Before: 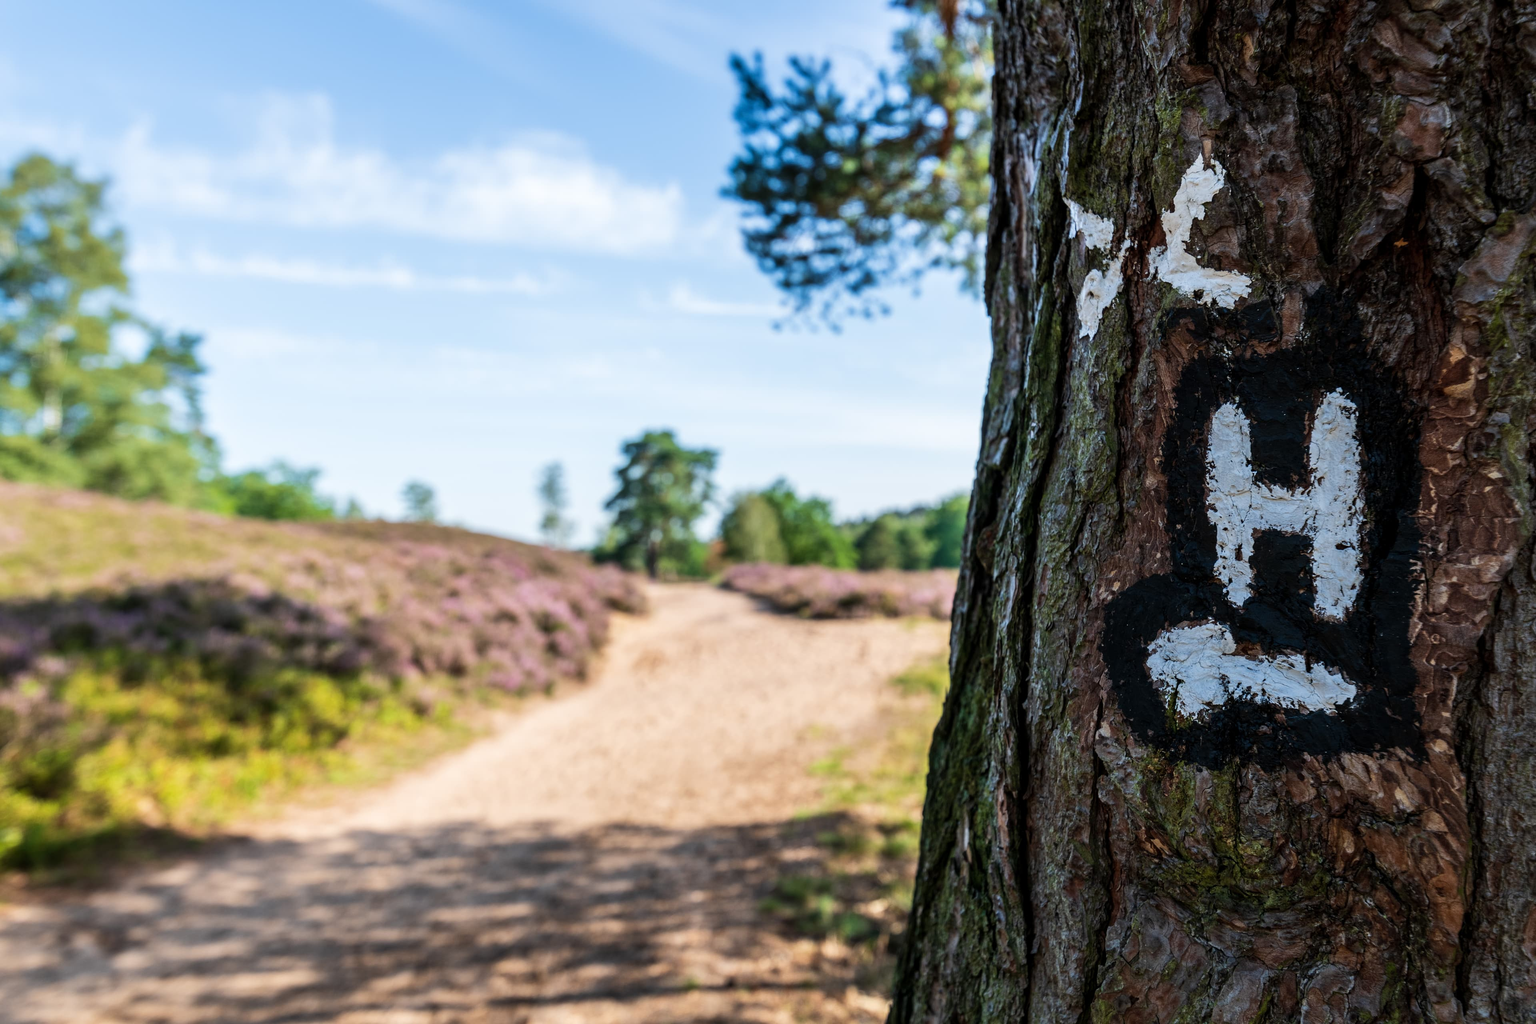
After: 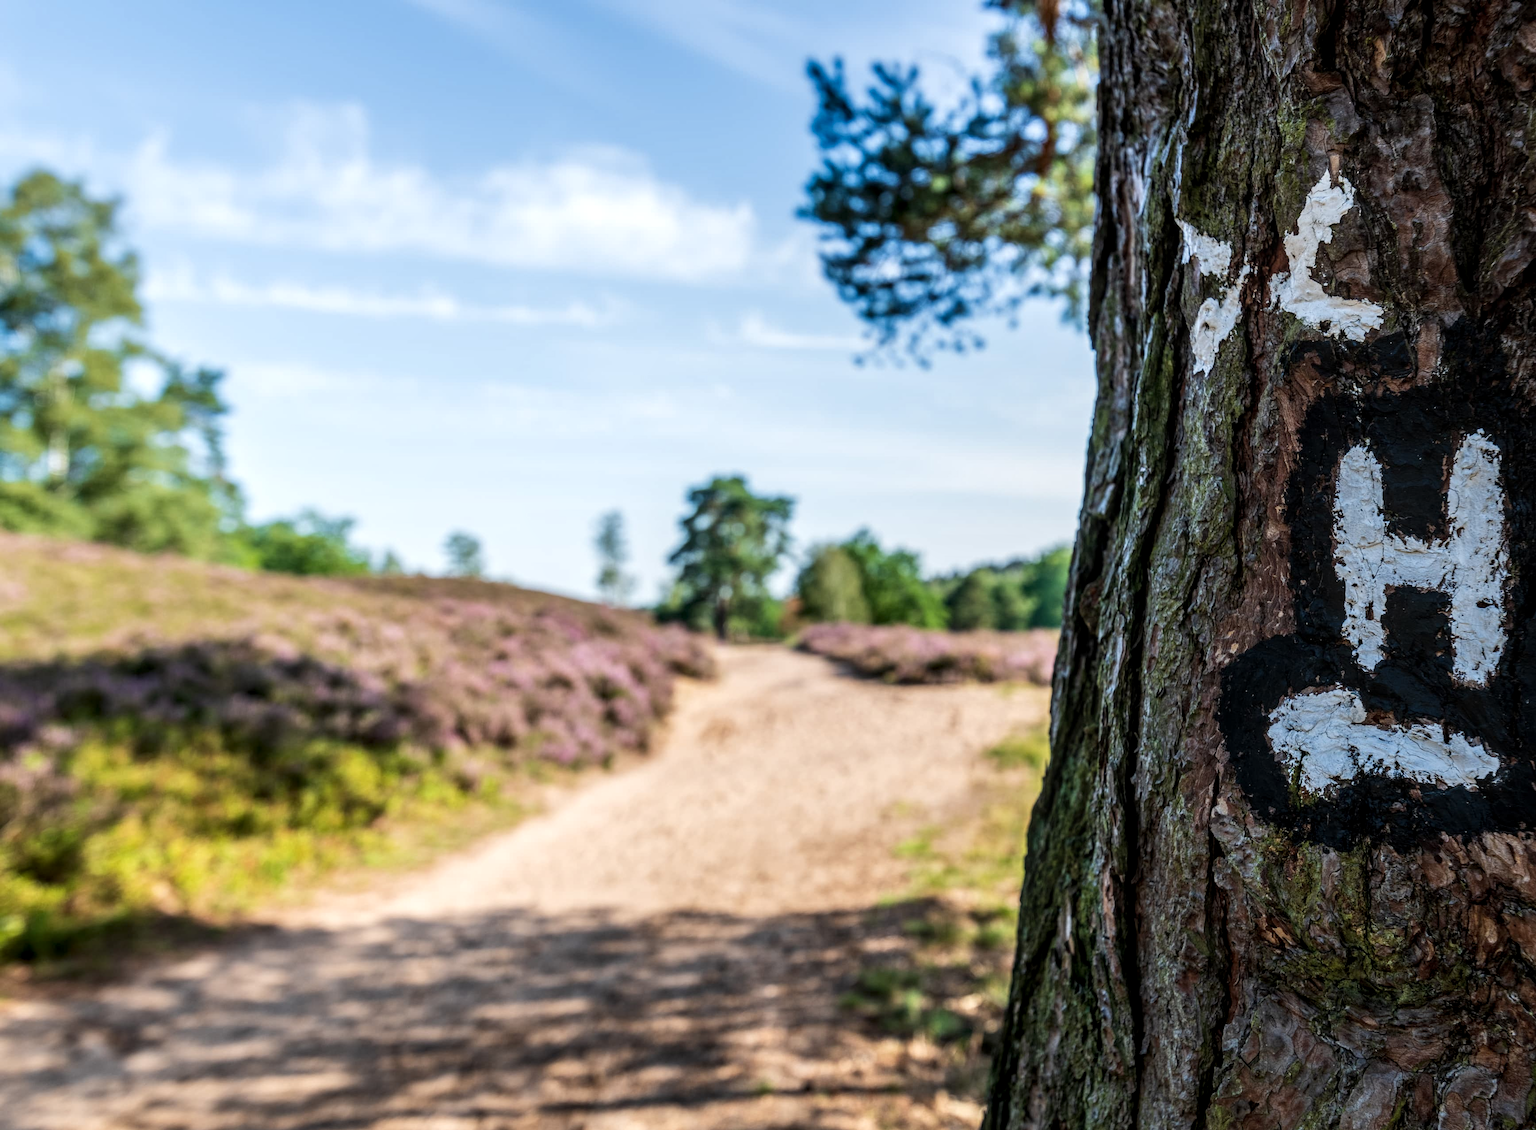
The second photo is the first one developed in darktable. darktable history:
crop: right 9.515%, bottom 0.049%
local contrast: detail 130%
